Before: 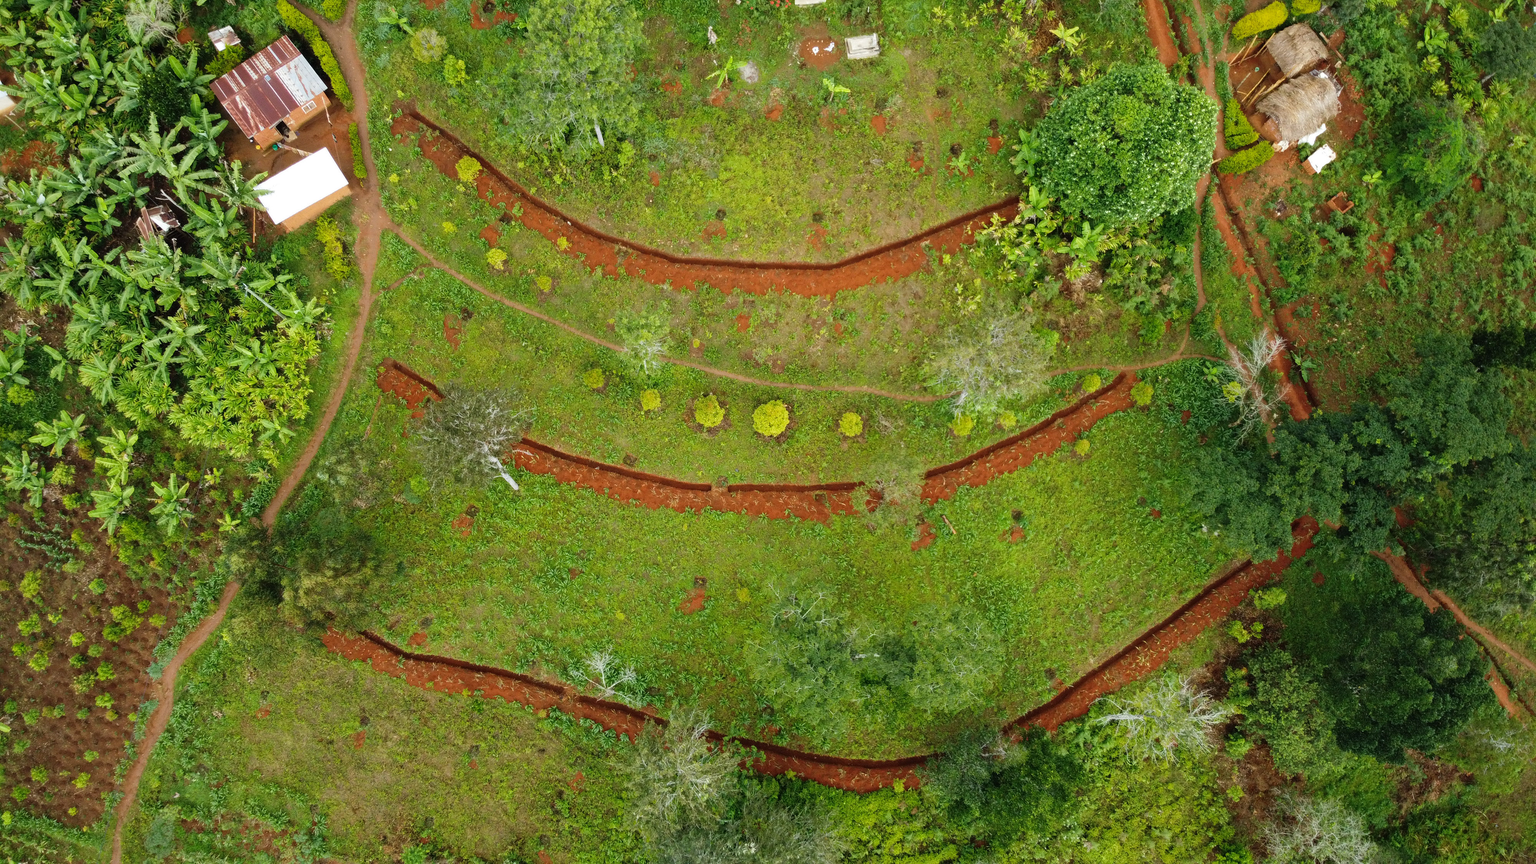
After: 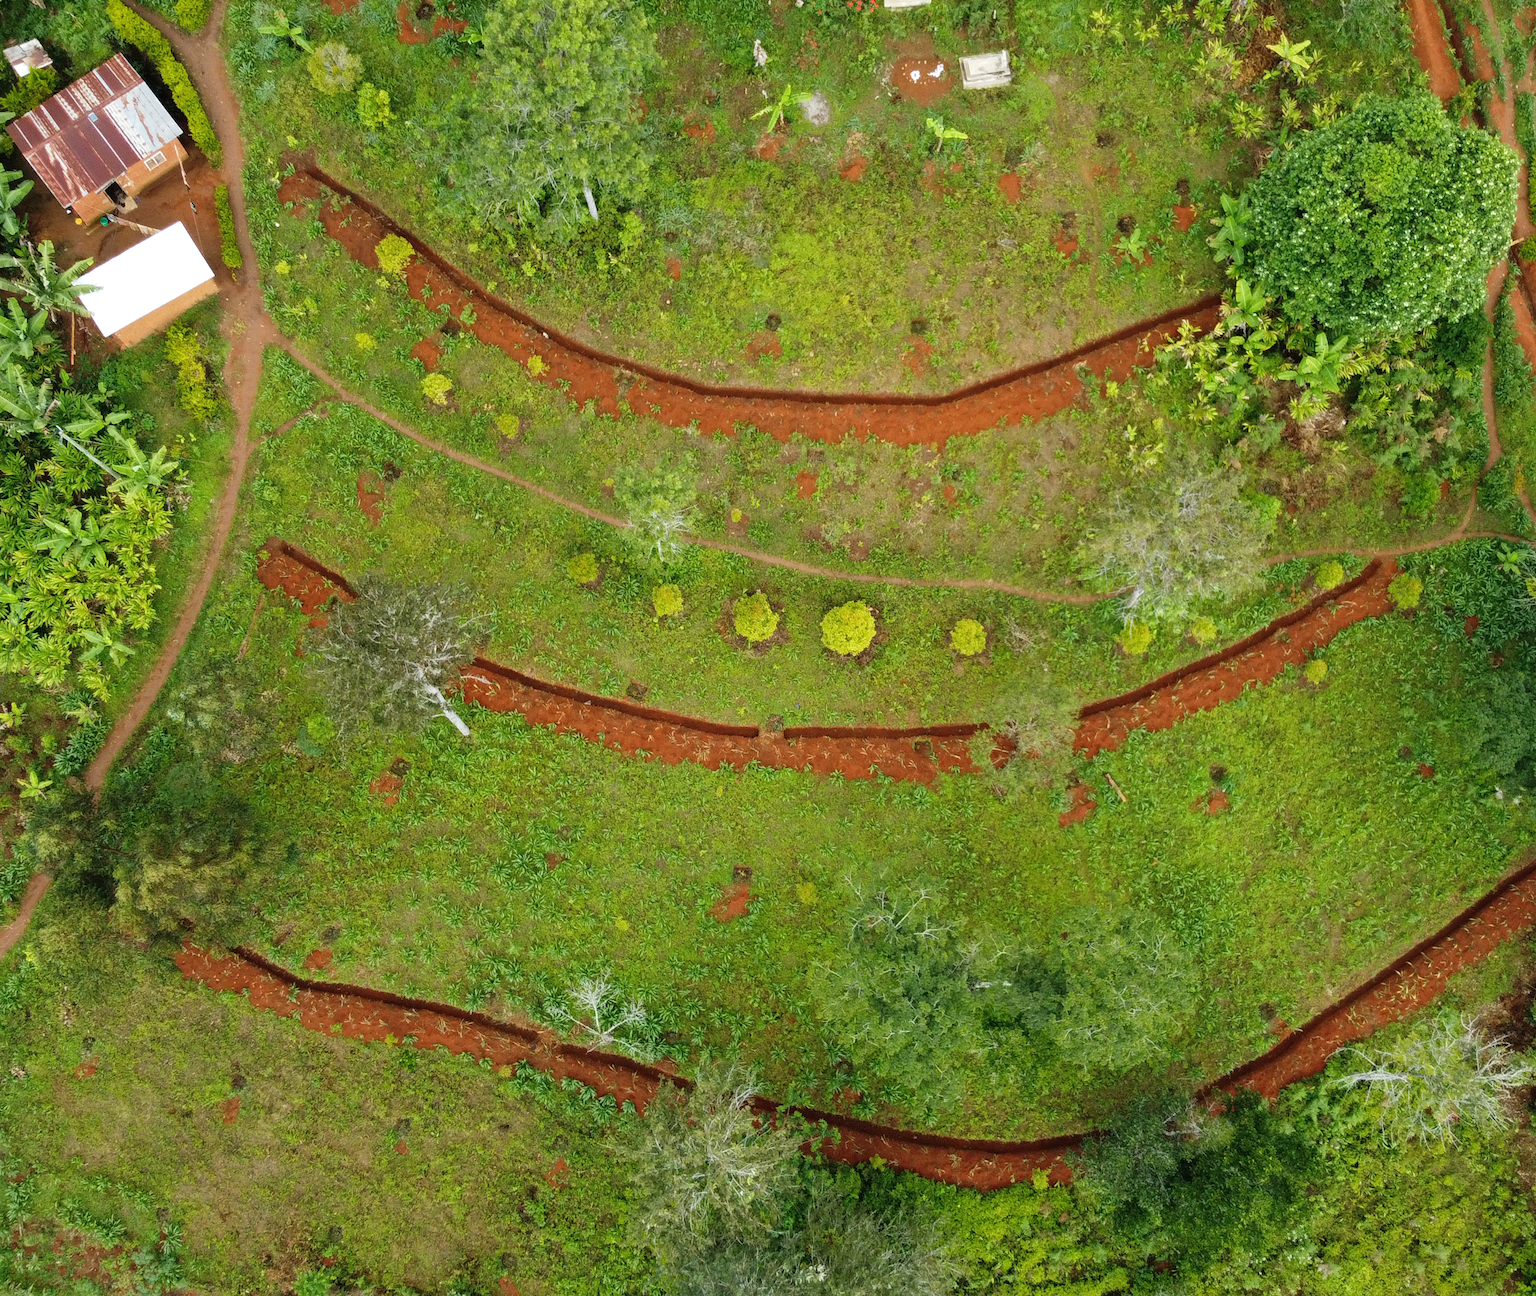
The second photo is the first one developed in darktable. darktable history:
shadows and highlights: shadows 12.16, white point adjustment 1.33, soften with gaussian
crop and rotate: left 13.412%, right 19.948%
